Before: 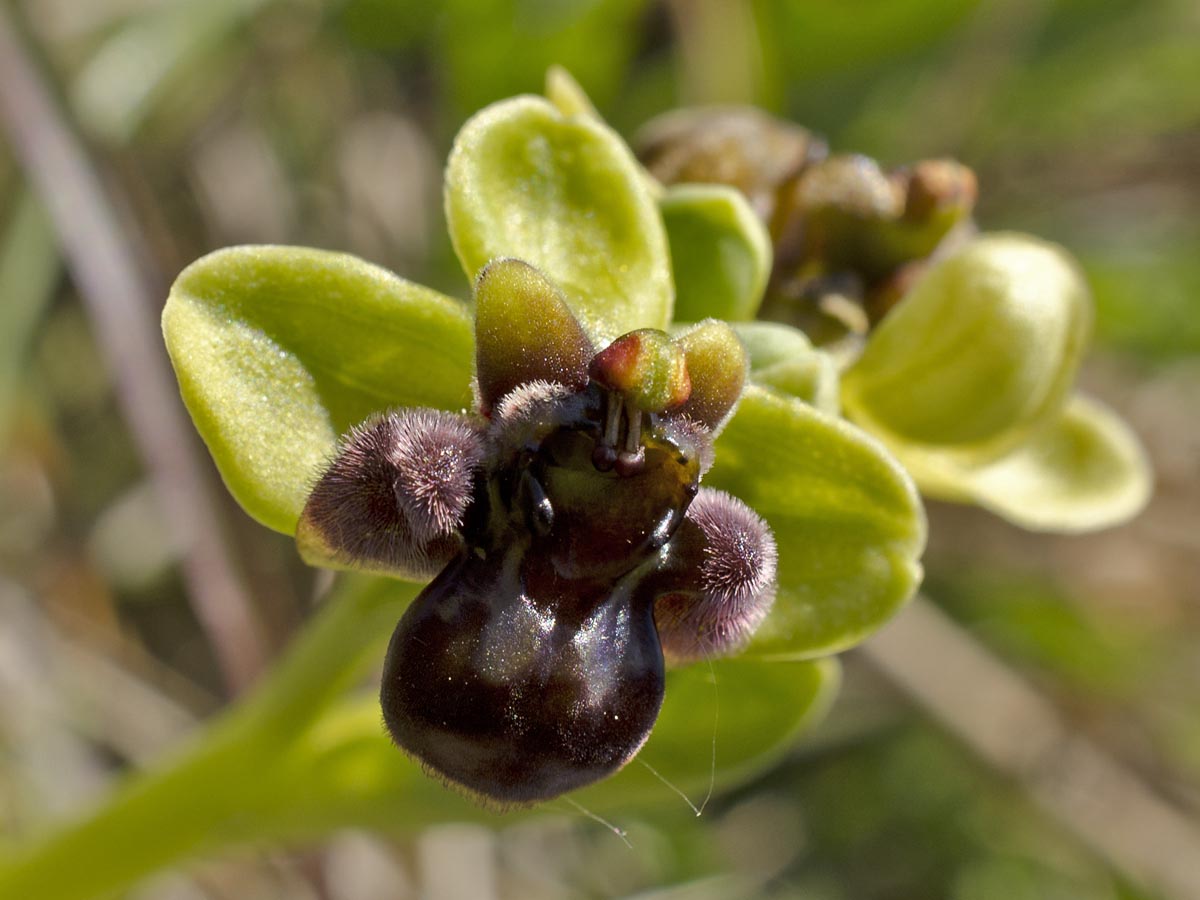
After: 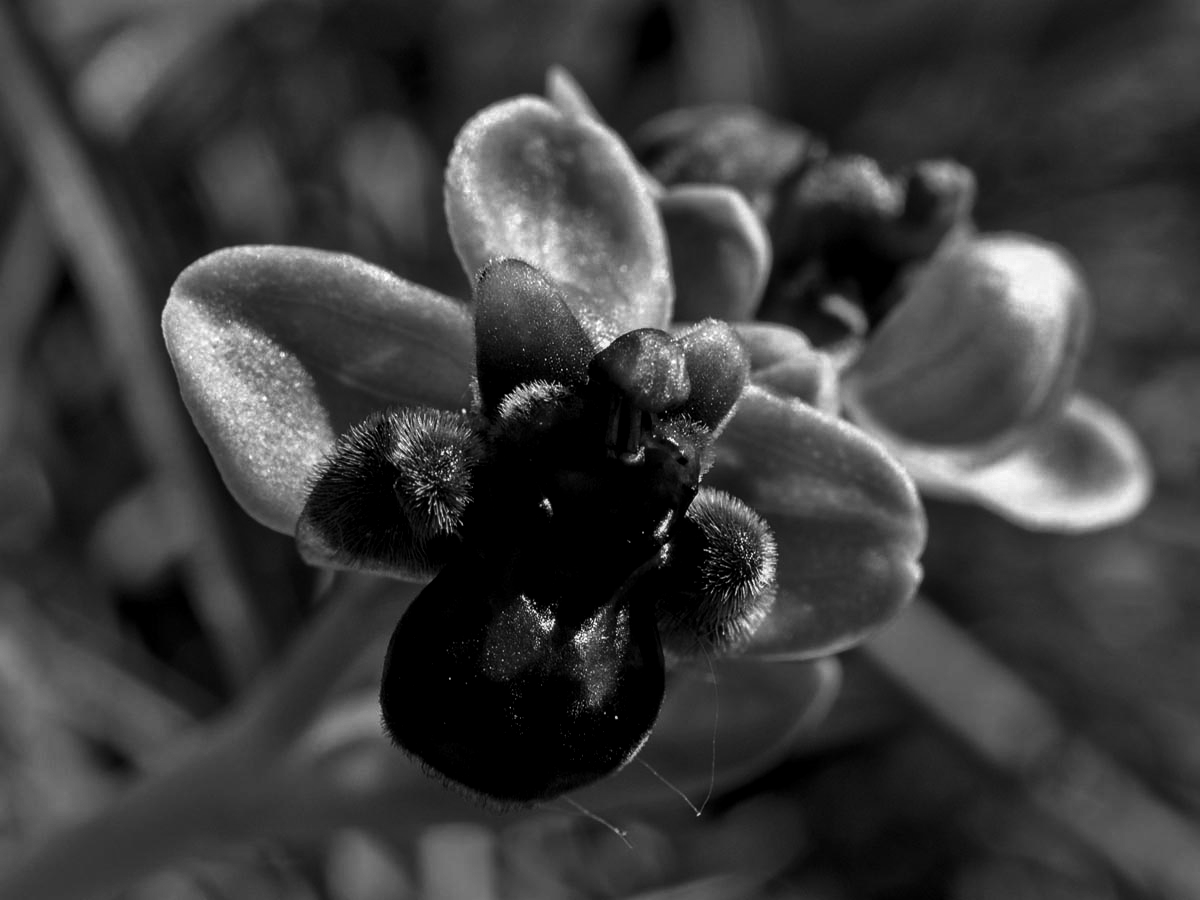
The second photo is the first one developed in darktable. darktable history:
local contrast: detail 130%
contrast brightness saturation: contrast -0.03, brightness -0.59, saturation -1
color balance: mode lift, gamma, gain (sRGB), lift [1, 1.049, 1, 1]
